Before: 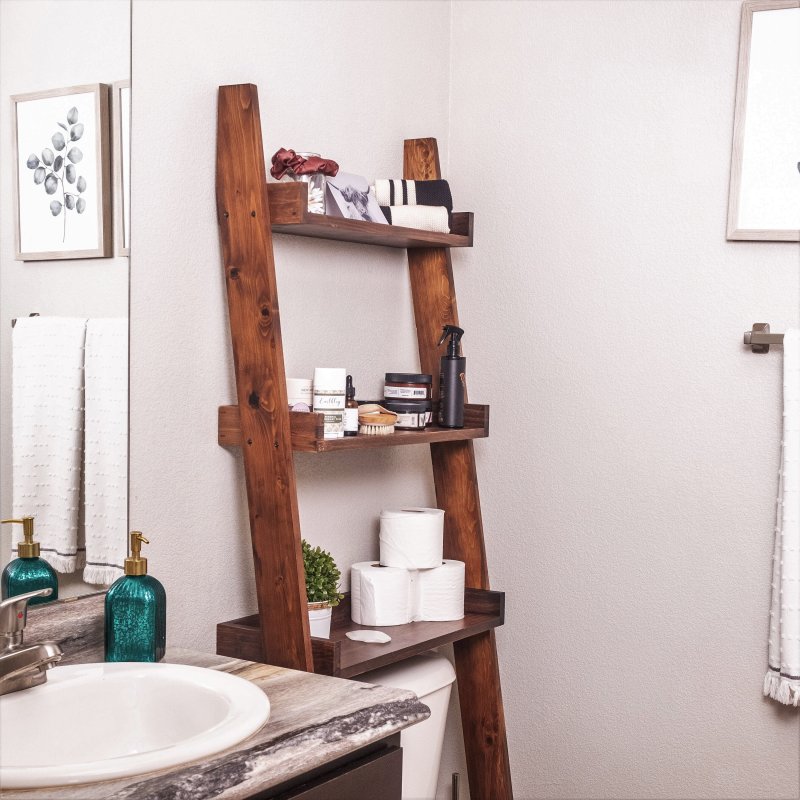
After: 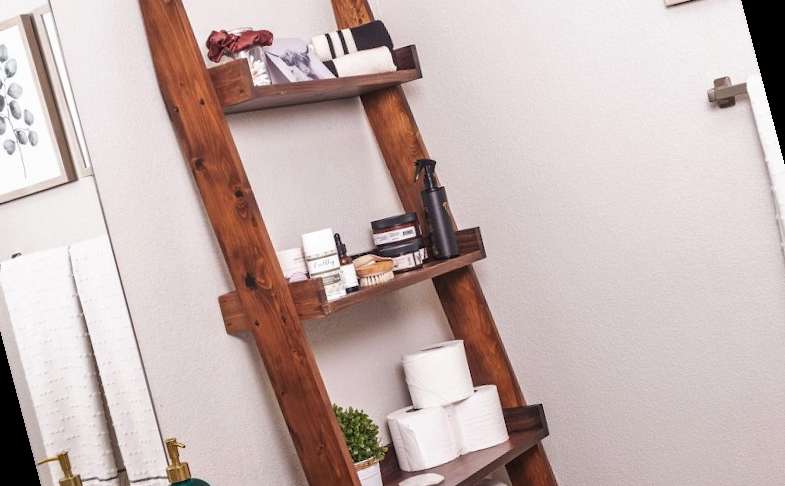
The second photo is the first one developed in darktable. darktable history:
contrast brightness saturation: contrast 0.04, saturation 0.07
white balance: emerald 1
exposure: compensate highlight preservation false
rotate and perspective: rotation -14.8°, crop left 0.1, crop right 0.903, crop top 0.25, crop bottom 0.748
